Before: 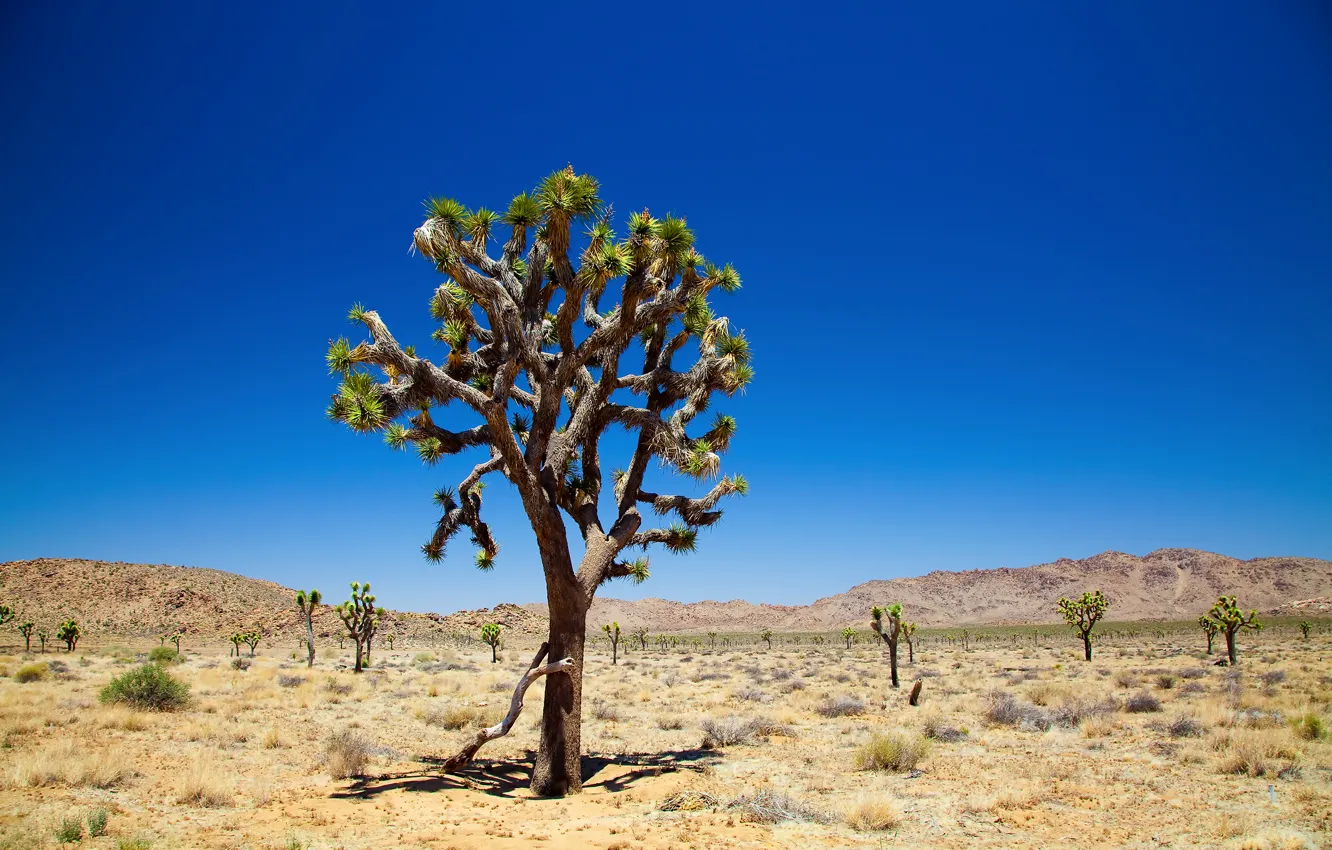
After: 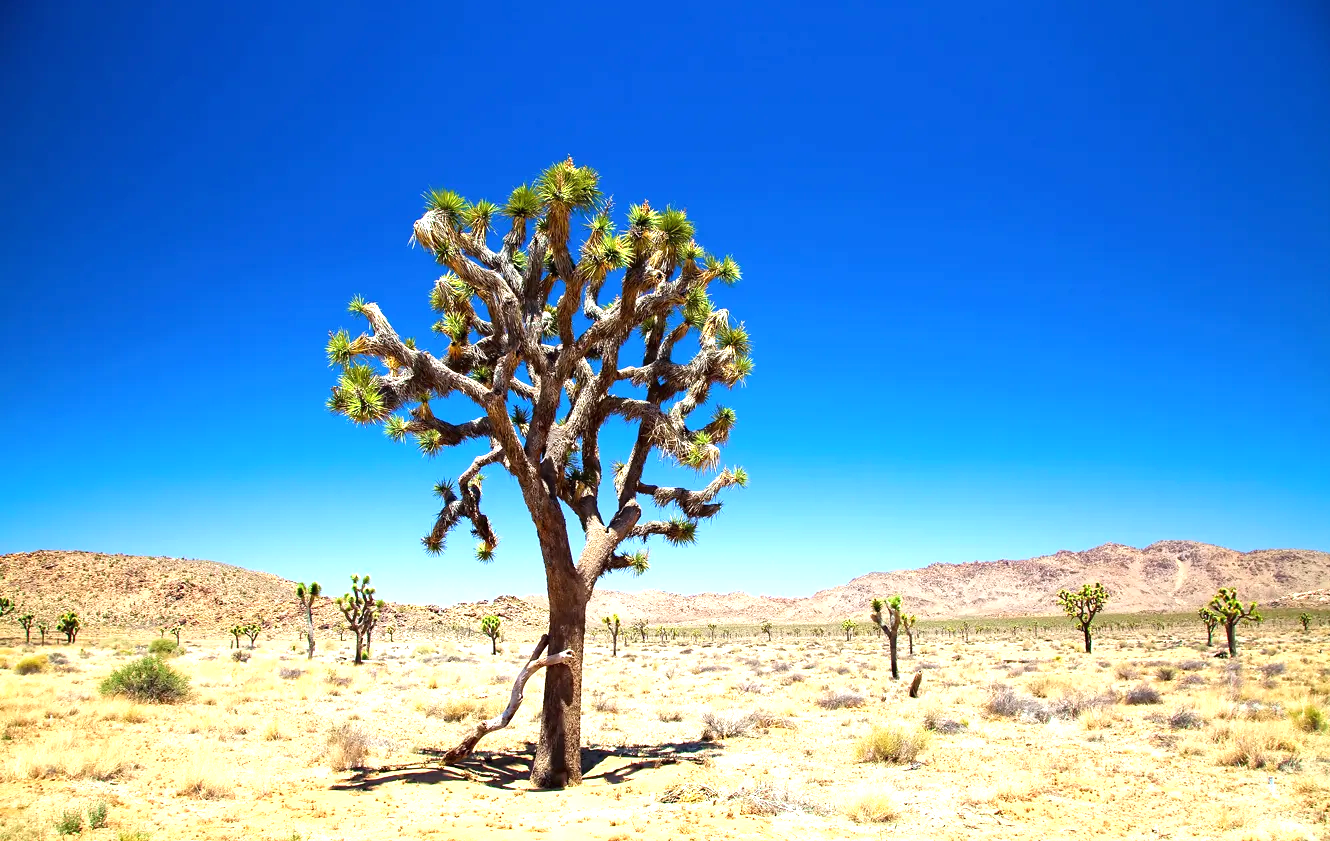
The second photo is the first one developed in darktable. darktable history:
crop: top 1%, right 0.118%
exposure: black level correction 0, exposure 1.103 EV, compensate highlight preservation false
